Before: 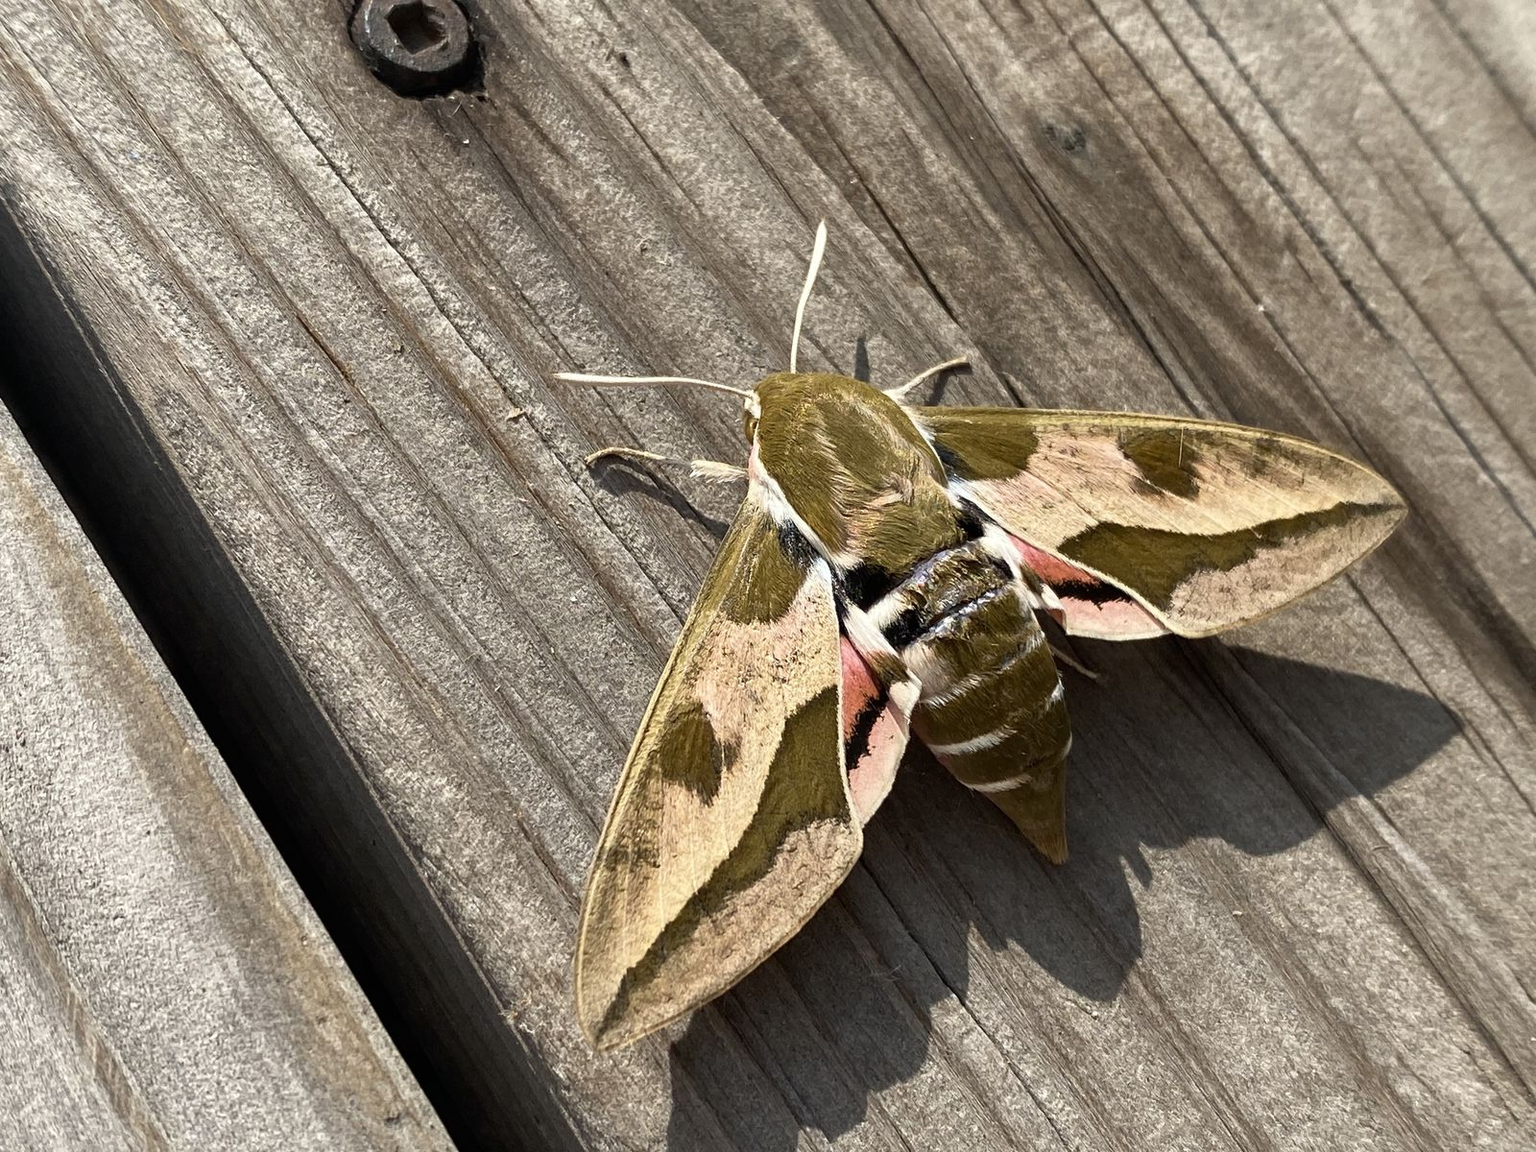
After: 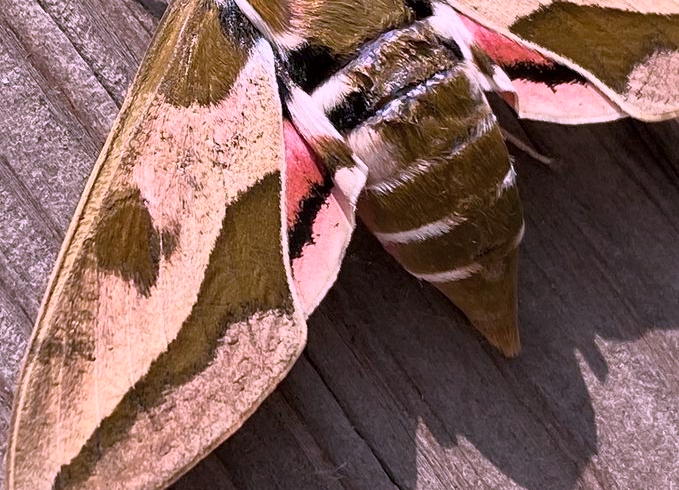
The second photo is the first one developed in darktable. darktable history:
tone curve: curves: ch0 [(0.013, 0) (0.061, 0.068) (0.239, 0.256) (0.502, 0.505) (0.683, 0.676) (0.761, 0.773) (0.858, 0.858) (0.987, 0.945)]; ch1 [(0, 0) (0.172, 0.123) (0.304, 0.267) (0.414, 0.395) (0.472, 0.473) (0.502, 0.508) (0.521, 0.528) (0.583, 0.595) (0.654, 0.673) (0.728, 0.761) (1, 1)]; ch2 [(0, 0) (0.411, 0.424) (0.485, 0.476) (0.502, 0.502) (0.553, 0.557) (0.57, 0.576) (1, 1)], color space Lab, independent channels, preserve colors none
color correction: highlights a* 15.25, highlights b* -20.42
crop: left 37.017%, top 45.299%, right 20.529%, bottom 13.828%
tone equalizer: edges refinement/feathering 500, mask exposure compensation -1.57 EV, preserve details no
